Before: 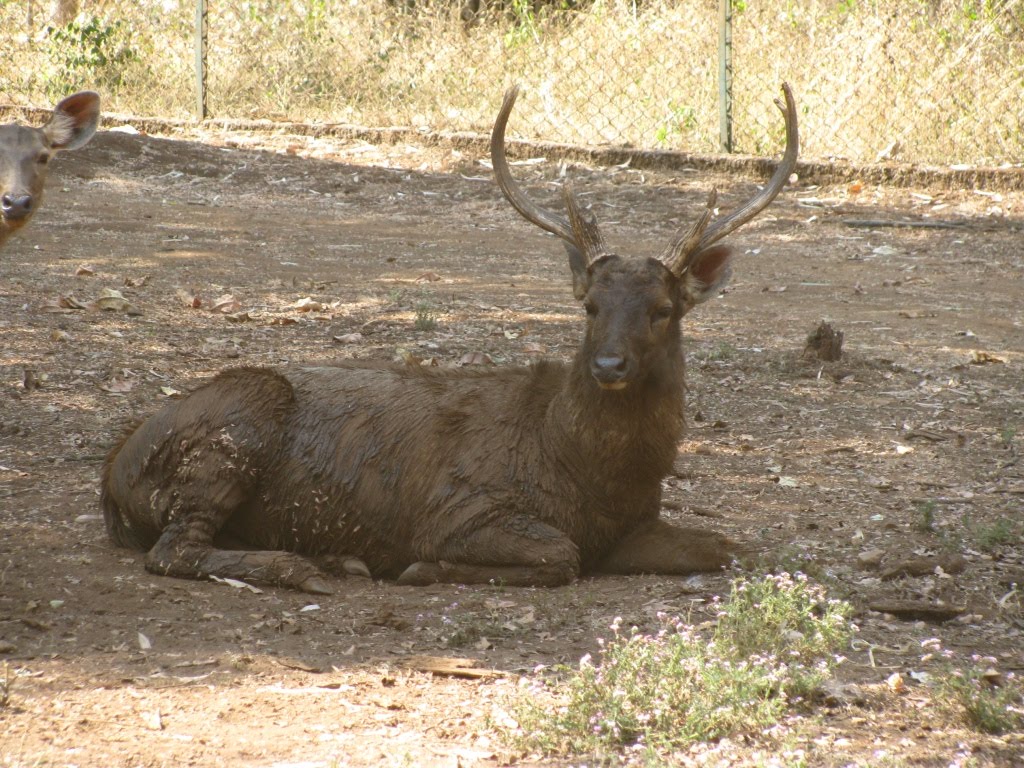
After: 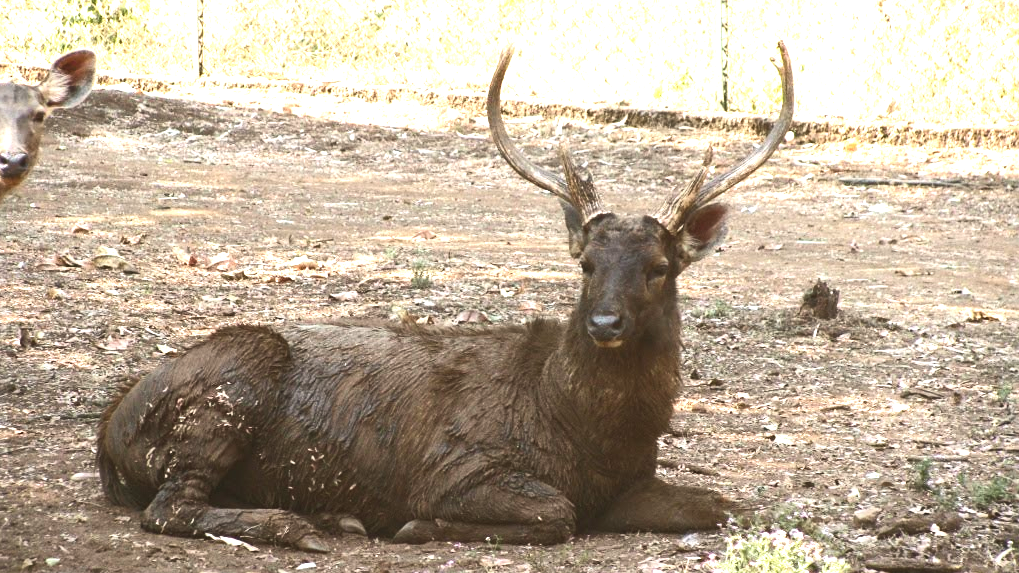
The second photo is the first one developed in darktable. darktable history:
exposure: black level correction 0, exposure 0.691 EV, compensate highlight preservation false
crop: left 0.396%, top 5.553%, bottom 19.74%
tone equalizer: -8 EV -0.729 EV, -7 EV -0.703 EV, -6 EV -0.591 EV, -5 EV -0.36 EV, -3 EV 0.396 EV, -2 EV 0.6 EV, -1 EV 0.68 EV, +0 EV 0.77 EV, edges refinement/feathering 500, mask exposure compensation -1.57 EV, preserve details no
contrast brightness saturation: contrast 0.141
sharpen: amount 0.203
tone curve: curves: ch0 [(0.001, 0.042) (0.128, 0.16) (0.452, 0.42) (0.603, 0.566) (0.754, 0.733) (1, 1)]; ch1 [(0, 0) (0.325, 0.327) (0.412, 0.441) (0.473, 0.466) (0.5, 0.499) (0.549, 0.558) (0.617, 0.625) (0.713, 0.7) (1, 1)]; ch2 [(0, 0) (0.386, 0.397) (0.445, 0.47) (0.505, 0.498) (0.529, 0.524) (0.574, 0.569) (0.652, 0.641) (1, 1)], color space Lab, independent channels, preserve colors none
